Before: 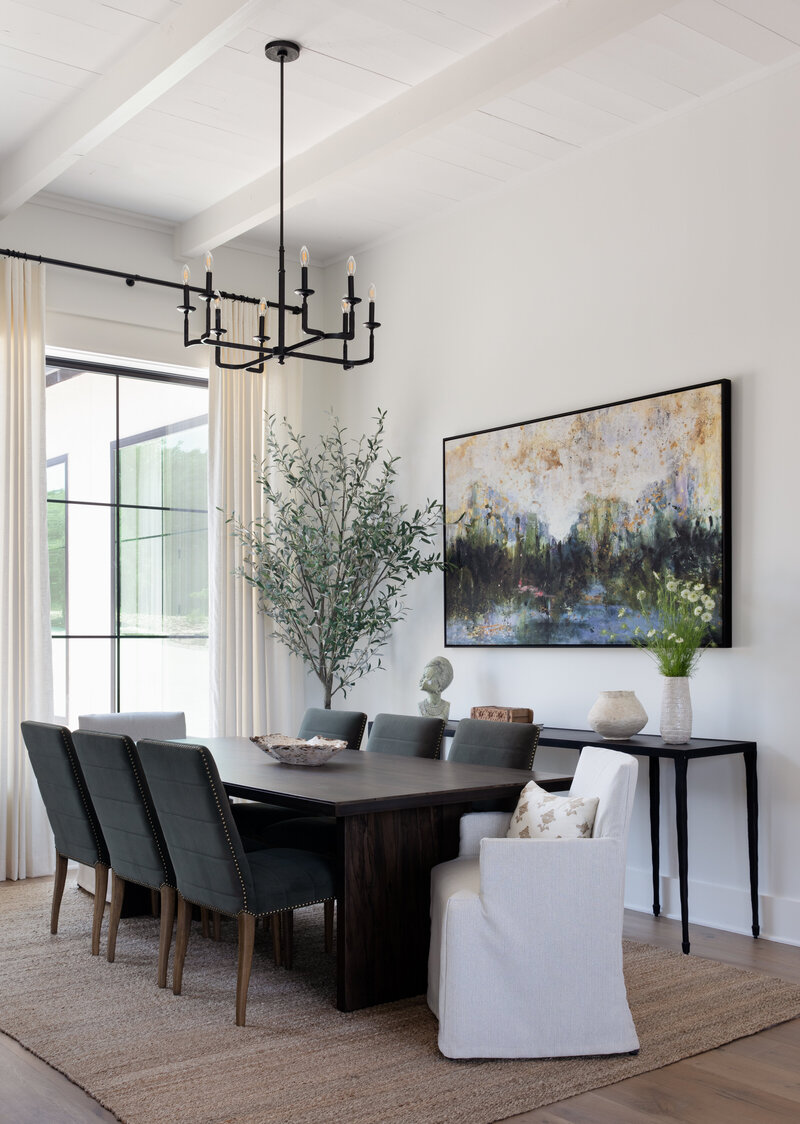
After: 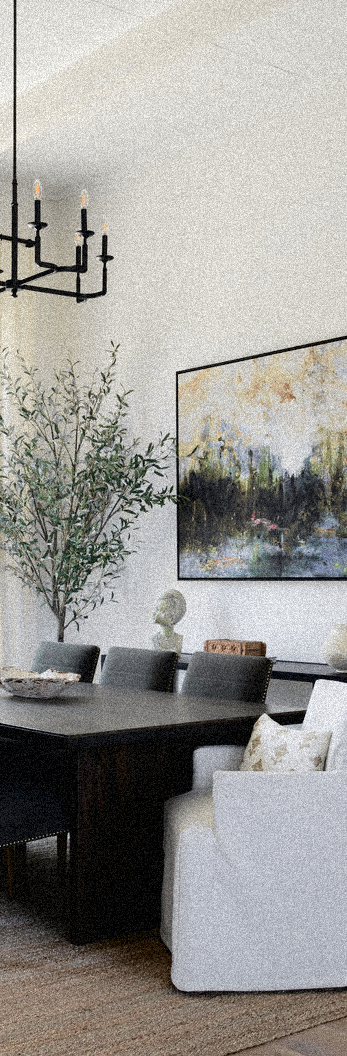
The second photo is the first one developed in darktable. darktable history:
tone curve: curves: ch0 [(0.003, 0) (0.066, 0.031) (0.163, 0.112) (0.264, 0.238) (0.395, 0.421) (0.517, 0.56) (0.684, 0.734) (0.791, 0.814) (1, 1)]; ch1 [(0, 0) (0.164, 0.115) (0.337, 0.332) (0.39, 0.398) (0.464, 0.461) (0.501, 0.5) (0.507, 0.5) (0.534, 0.532) (0.577, 0.59) (0.652, 0.681) (0.733, 0.749) (0.811, 0.796) (1, 1)]; ch2 [(0, 0) (0.337, 0.382) (0.464, 0.476) (0.501, 0.502) (0.527, 0.54) (0.551, 0.565) (0.6, 0.59) (0.687, 0.675) (1, 1)], color space Lab, independent channels, preserve colors none
grain: coarseness 46.9 ISO, strength 50.21%, mid-tones bias 0%
contrast equalizer: y [[0.5, 0.5, 0.468, 0.5, 0.5, 0.5], [0.5 ×6], [0.5 ×6], [0 ×6], [0 ×6]]
crop: left 33.452%, top 6.025%, right 23.155%
